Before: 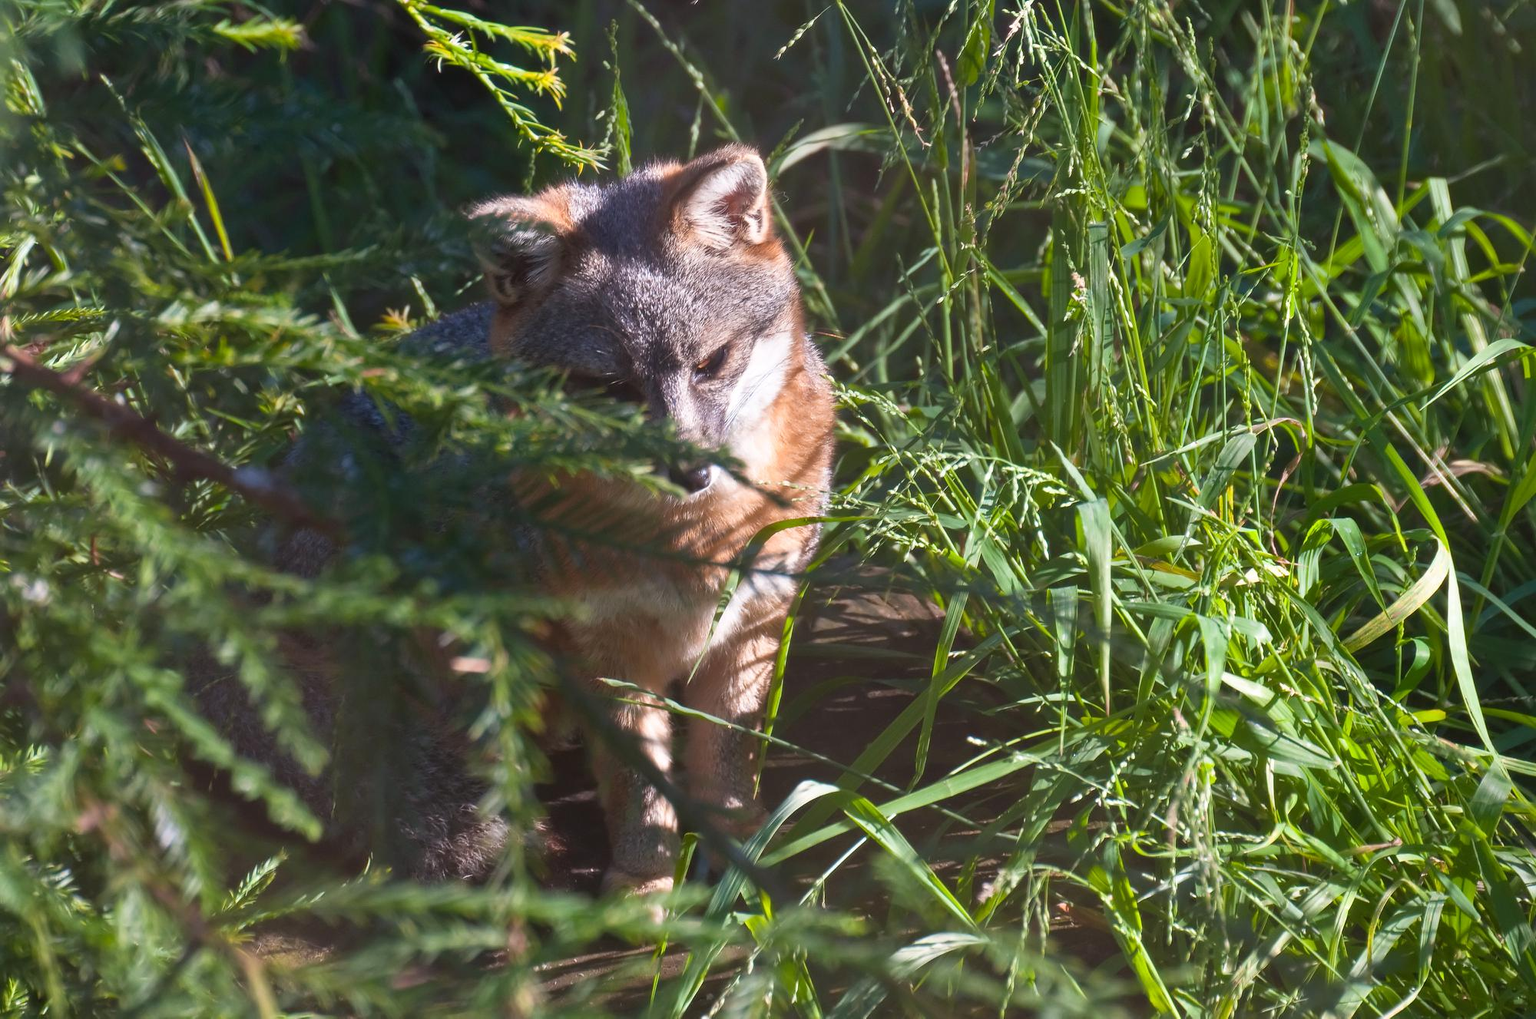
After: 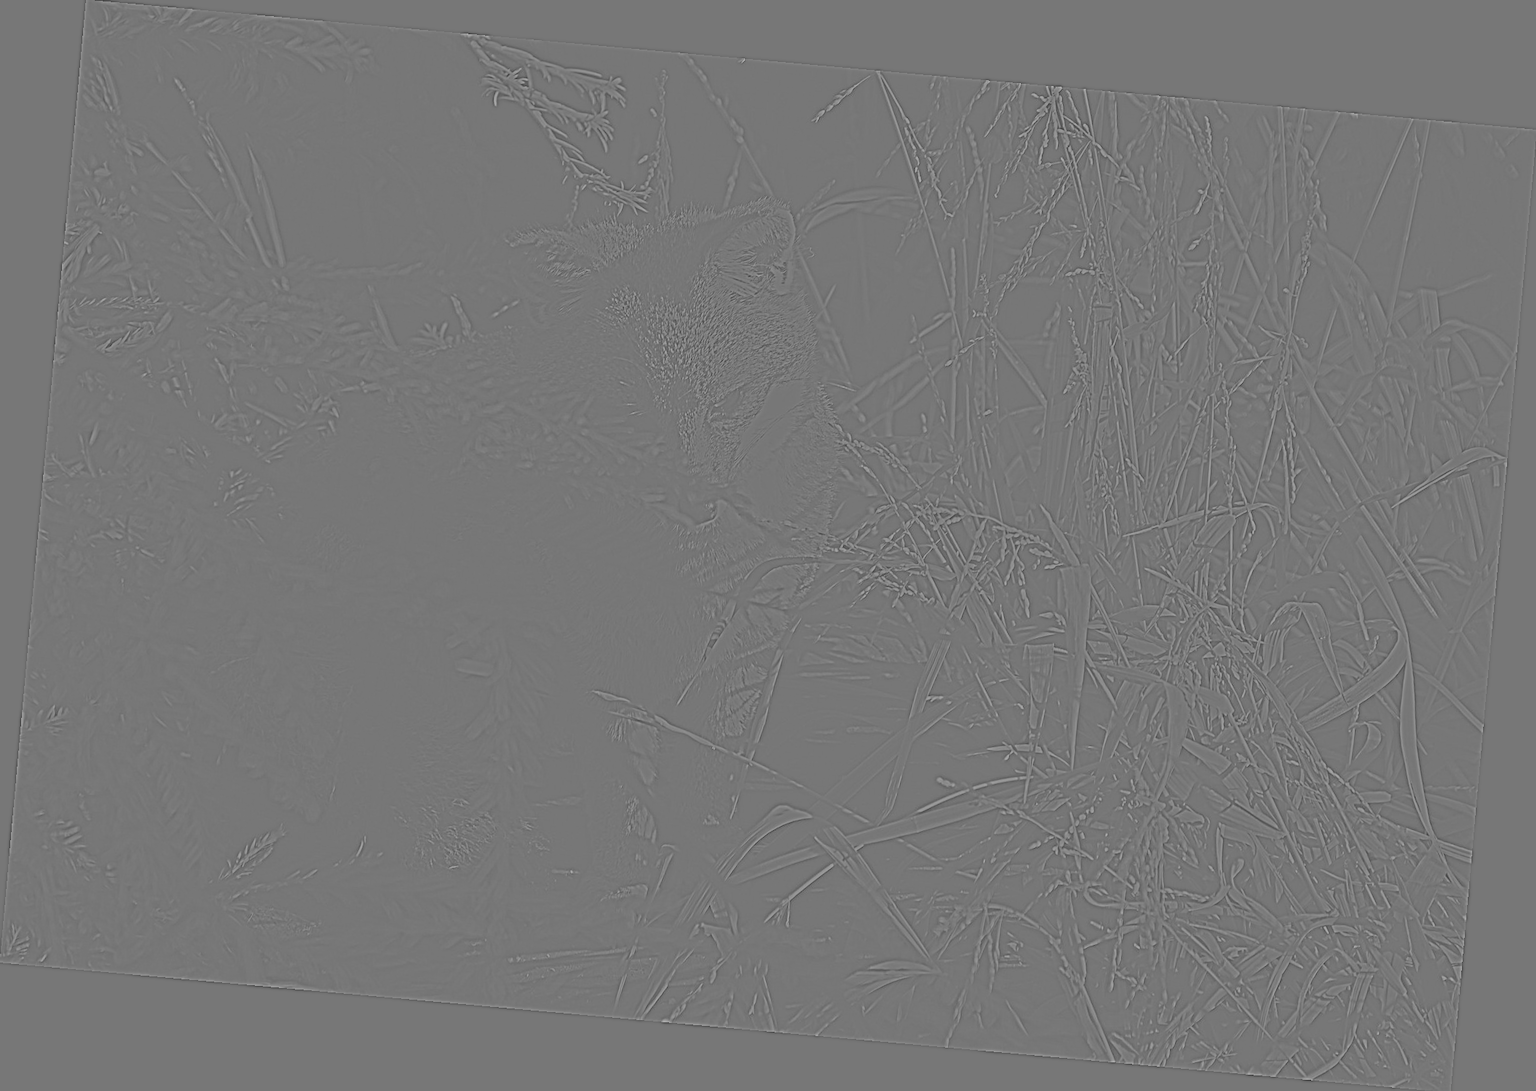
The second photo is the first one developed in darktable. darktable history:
highpass: sharpness 9.84%, contrast boost 9.94%
rotate and perspective: rotation 5.12°, automatic cropping off
filmic rgb: black relative exposure -5 EV, white relative exposure 3.5 EV, hardness 3.19, contrast 1.4, highlights saturation mix -50%
tone equalizer: on, module defaults
